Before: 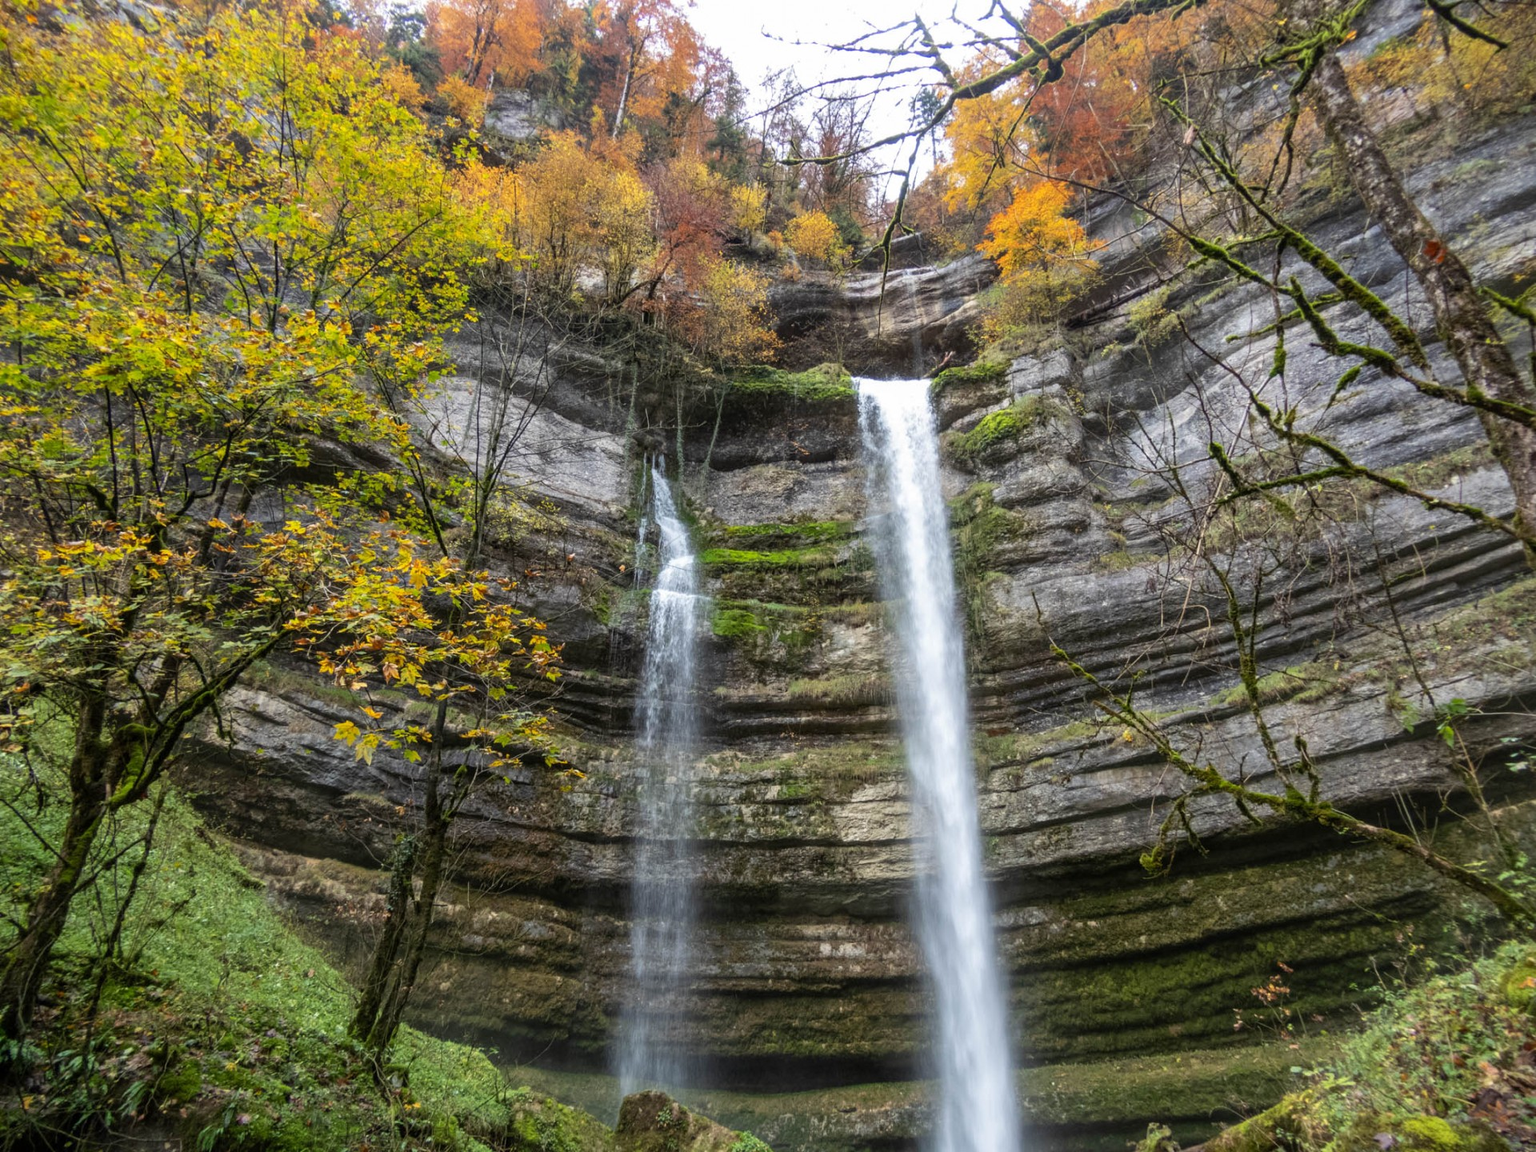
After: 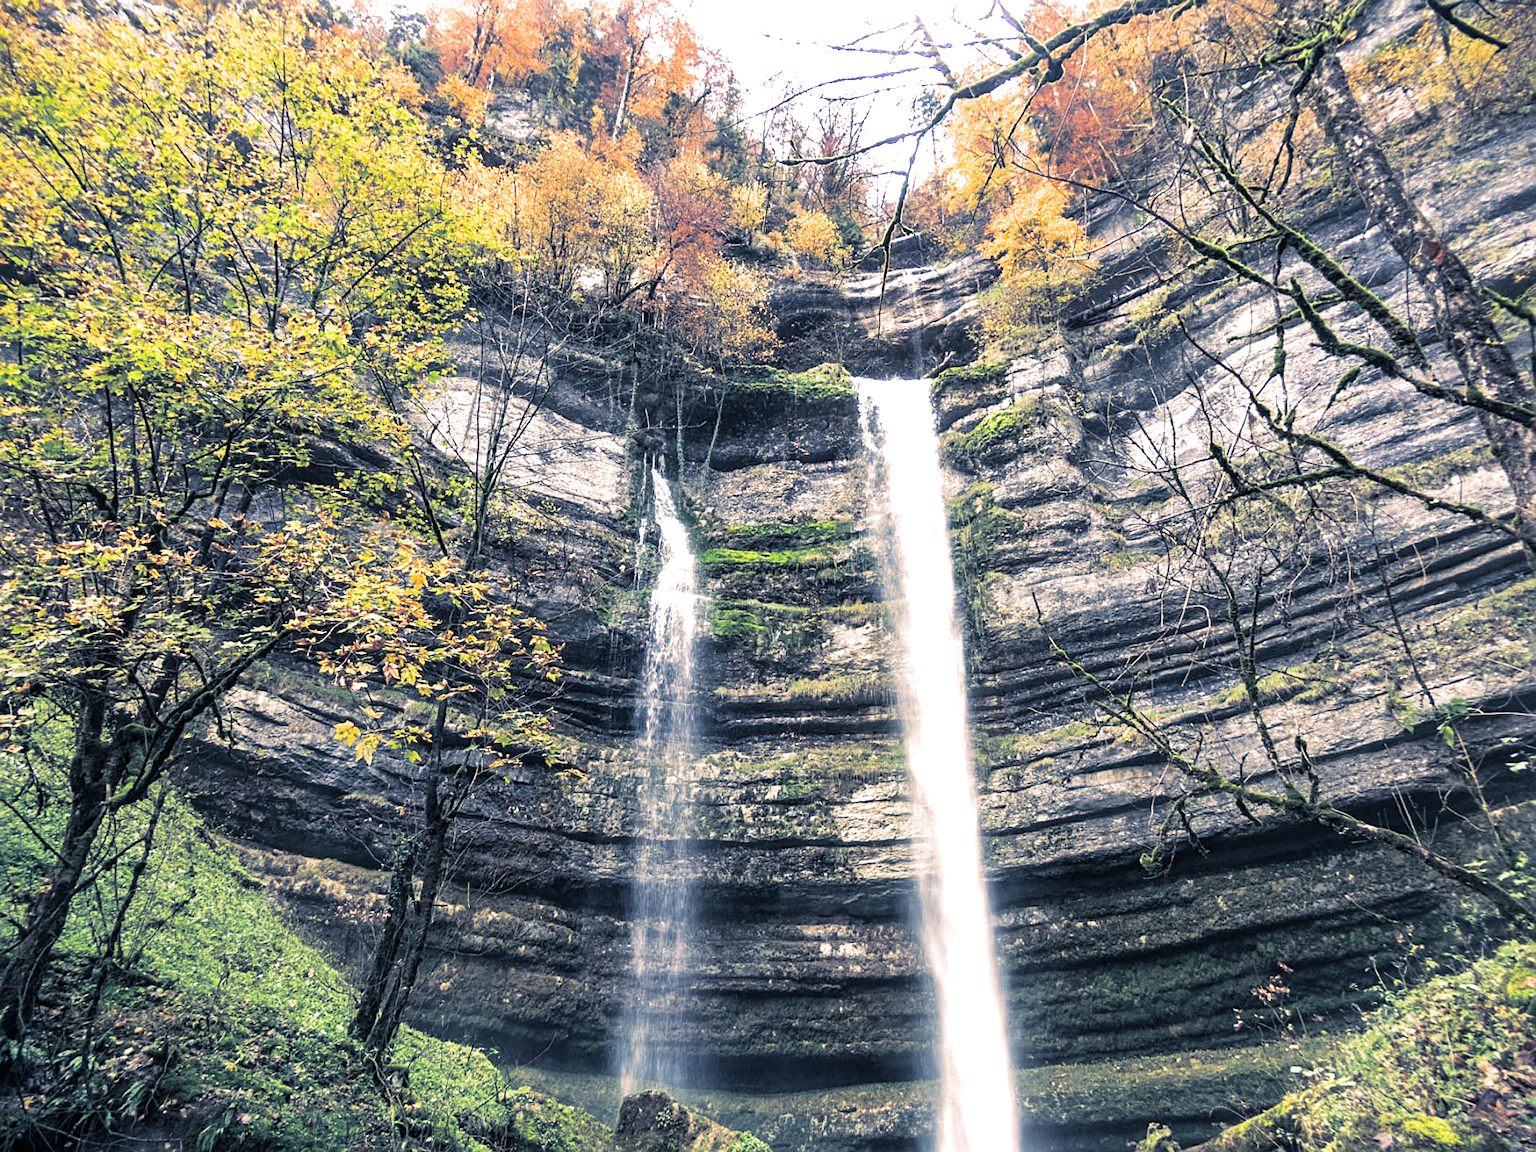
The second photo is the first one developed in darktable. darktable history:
sharpen: on, module defaults
exposure: black level correction 0, exposure 1 EV, compensate exposure bias true, compensate highlight preservation false
split-toning: shadows › hue 226.8°, shadows › saturation 0.56, highlights › hue 28.8°, balance -40, compress 0%
